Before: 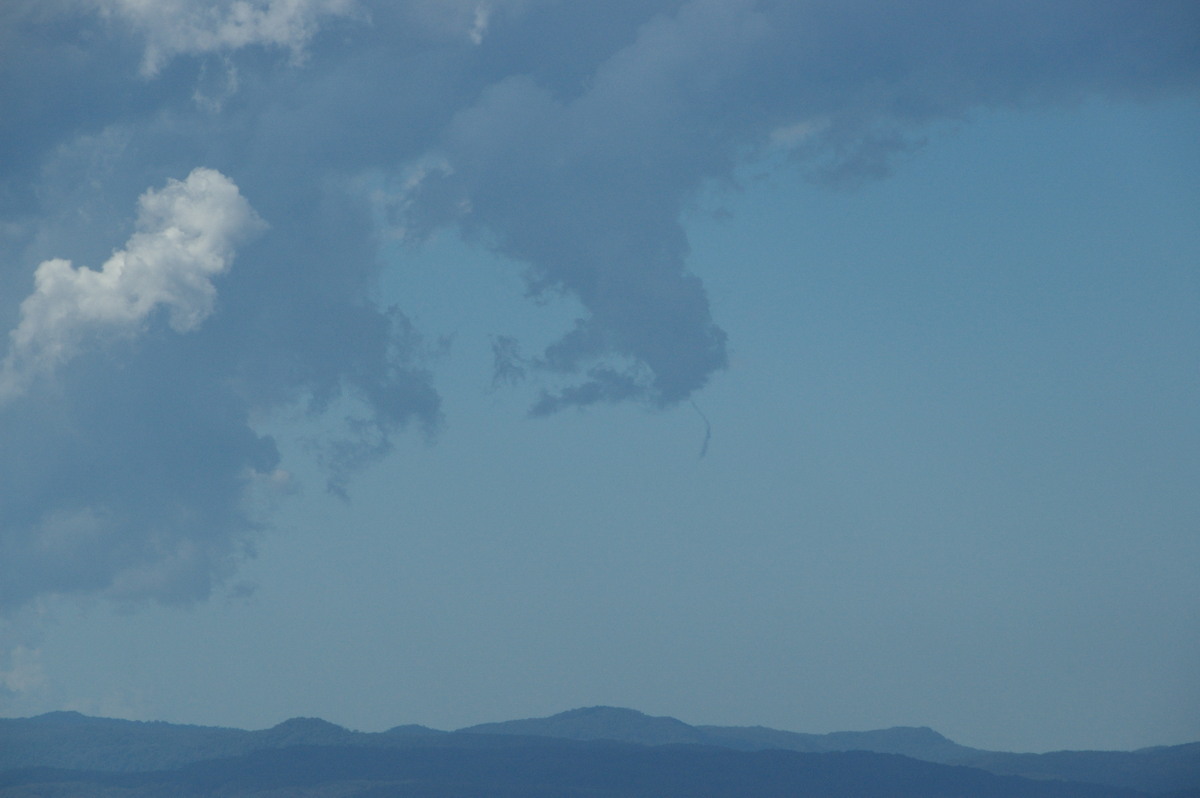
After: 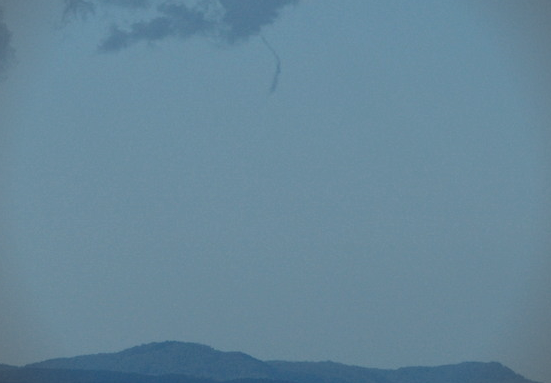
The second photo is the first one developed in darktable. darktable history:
local contrast: on, module defaults
tone curve: curves: ch0 [(0, 0) (0.058, 0.037) (0.214, 0.183) (0.304, 0.288) (0.561, 0.554) (0.687, 0.677) (0.768, 0.768) (0.858, 0.861) (0.987, 0.945)]; ch1 [(0, 0) (0.172, 0.123) (0.312, 0.296) (0.432, 0.448) (0.471, 0.469) (0.502, 0.5) (0.521, 0.505) (0.565, 0.569) (0.663, 0.663) (0.703, 0.721) (0.857, 0.917) (1, 1)]; ch2 [(0, 0) (0.411, 0.424) (0.485, 0.497) (0.502, 0.5) (0.517, 0.511) (0.556, 0.562) (0.626, 0.594) (0.709, 0.661) (1, 1)], preserve colors none
crop: left 35.857%, top 45.786%, right 18.151%, bottom 6.13%
vignetting: fall-off start 92.75%, unbound false
